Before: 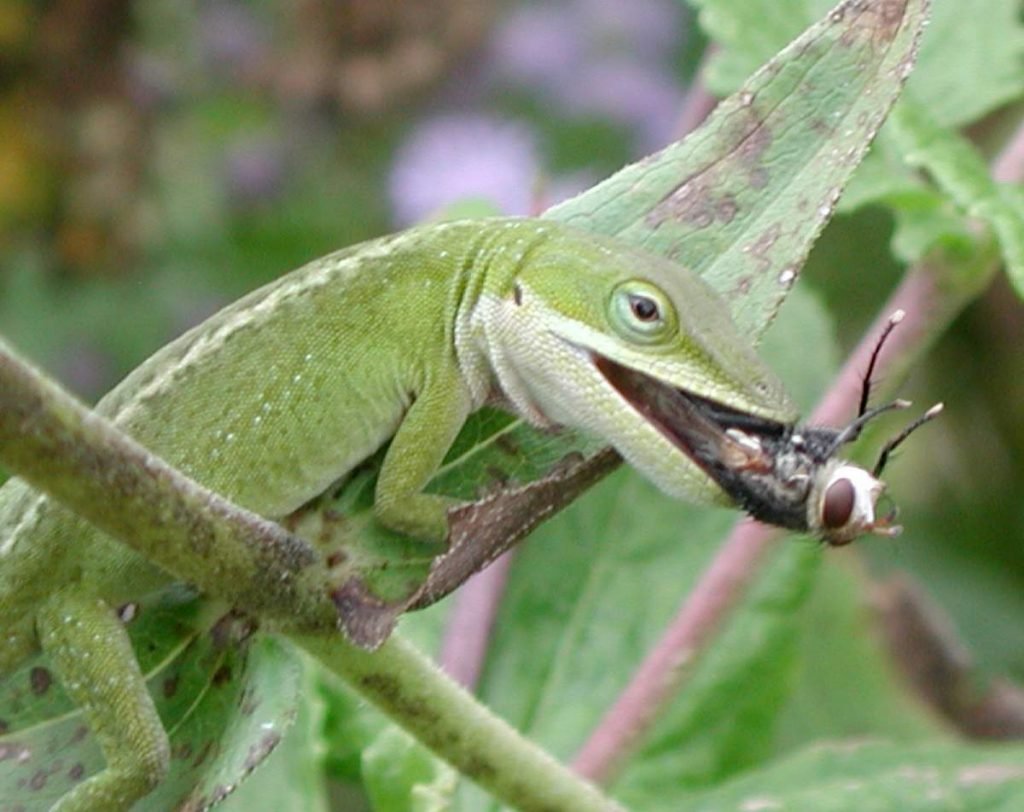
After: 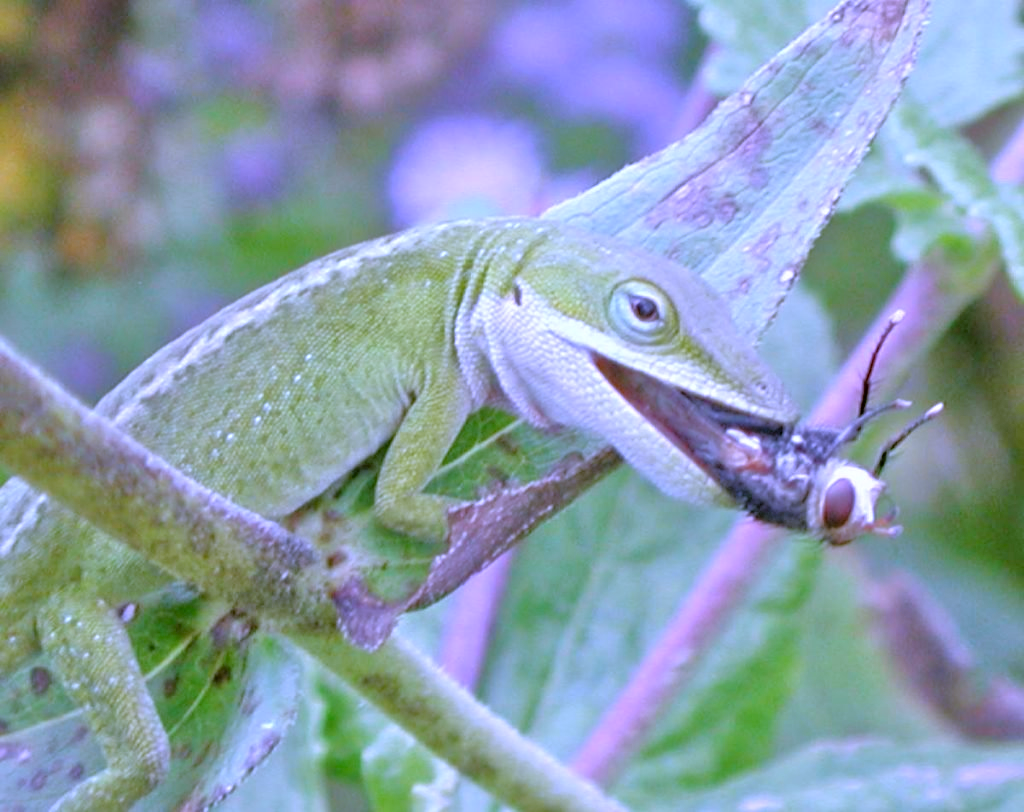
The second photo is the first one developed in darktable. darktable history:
white balance: red 0.98, blue 1.61
tone equalizer: -7 EV 0.15 EV, -6 EV 0.6 EV, -5 EV 1.15 EV, -4 EV 1.33 EV, -3 EV 1.15 EV, -2 EV 0.6 EV, -1 EV 0.15 EV, mask exposure compensation -0.5 EV
